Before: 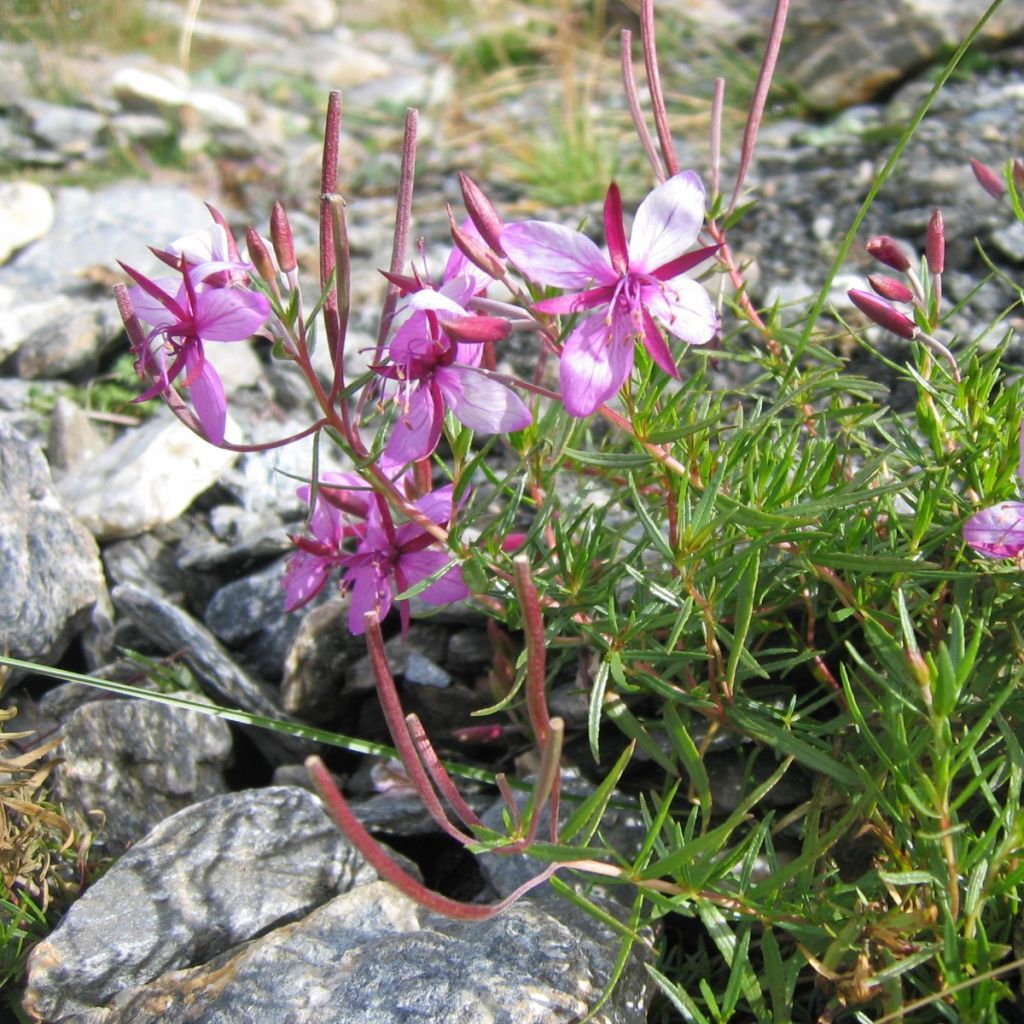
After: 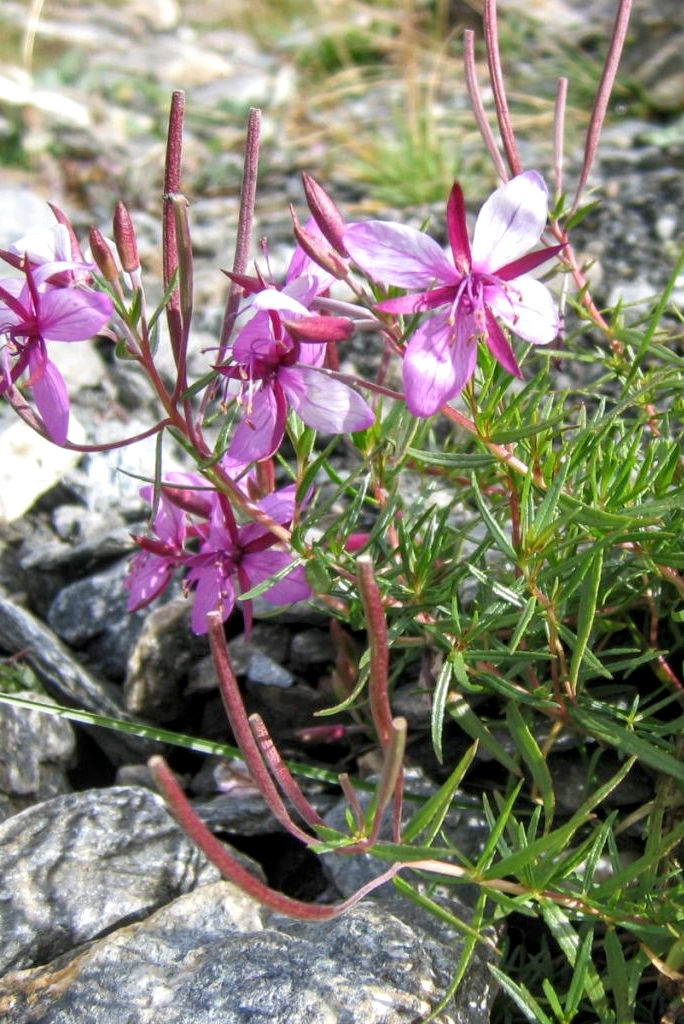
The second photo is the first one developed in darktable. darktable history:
crop: left 15.392%, right 17.769%
local contrast: detail 130%
